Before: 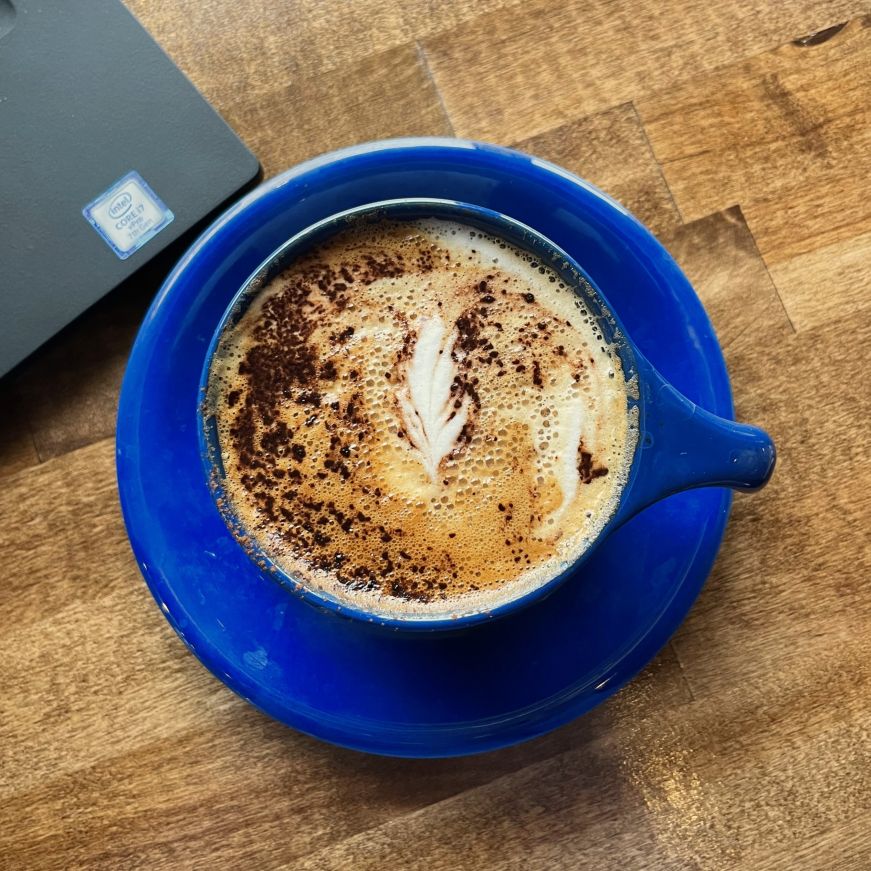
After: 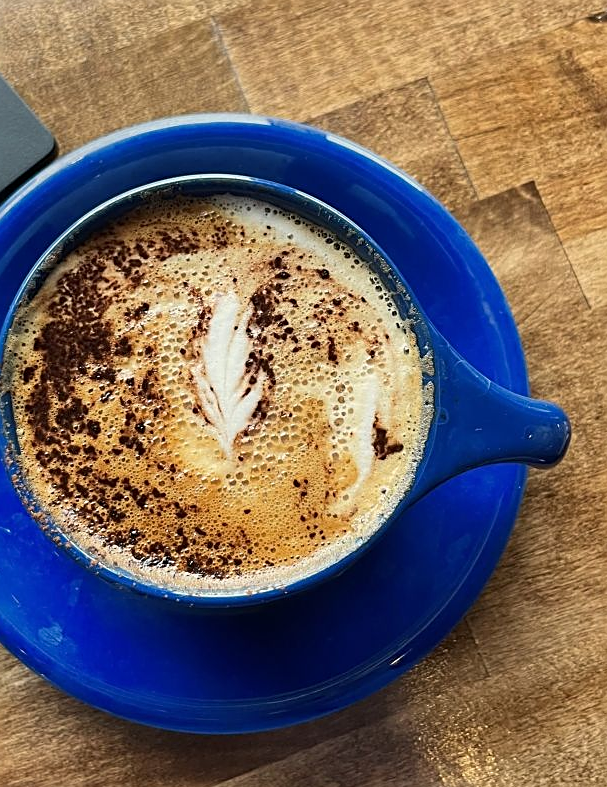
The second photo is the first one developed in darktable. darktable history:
sharpen: on, module defaults
crop and rotate: left 23.558%, top 2.804%, right 6.682%, bottom 6.822%
